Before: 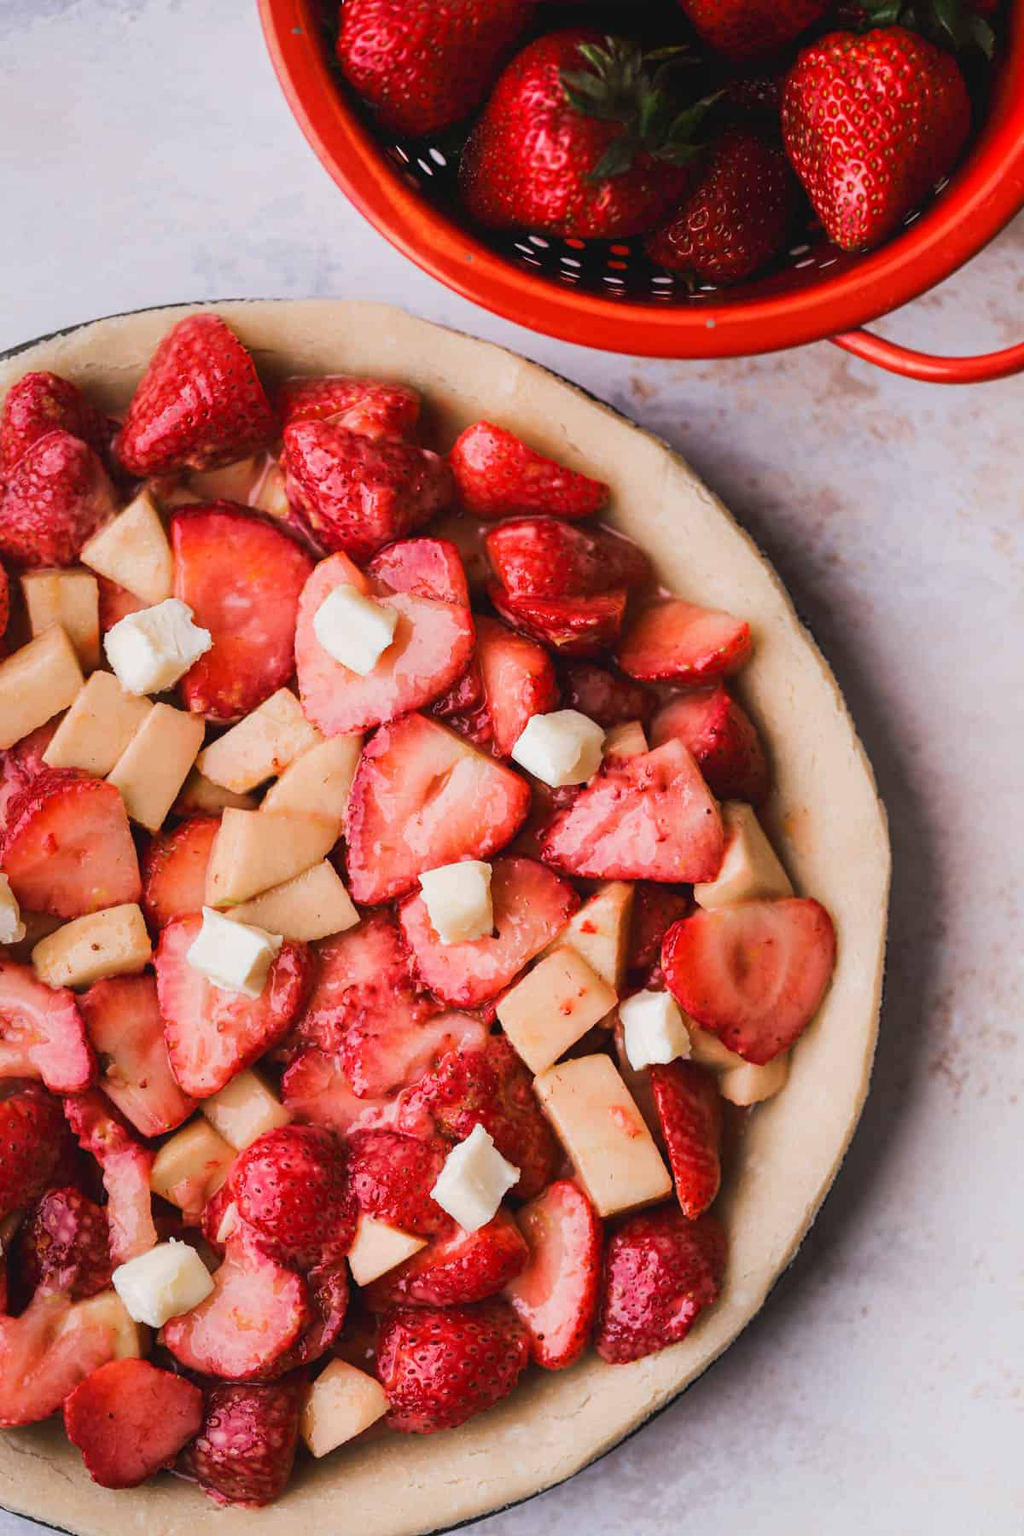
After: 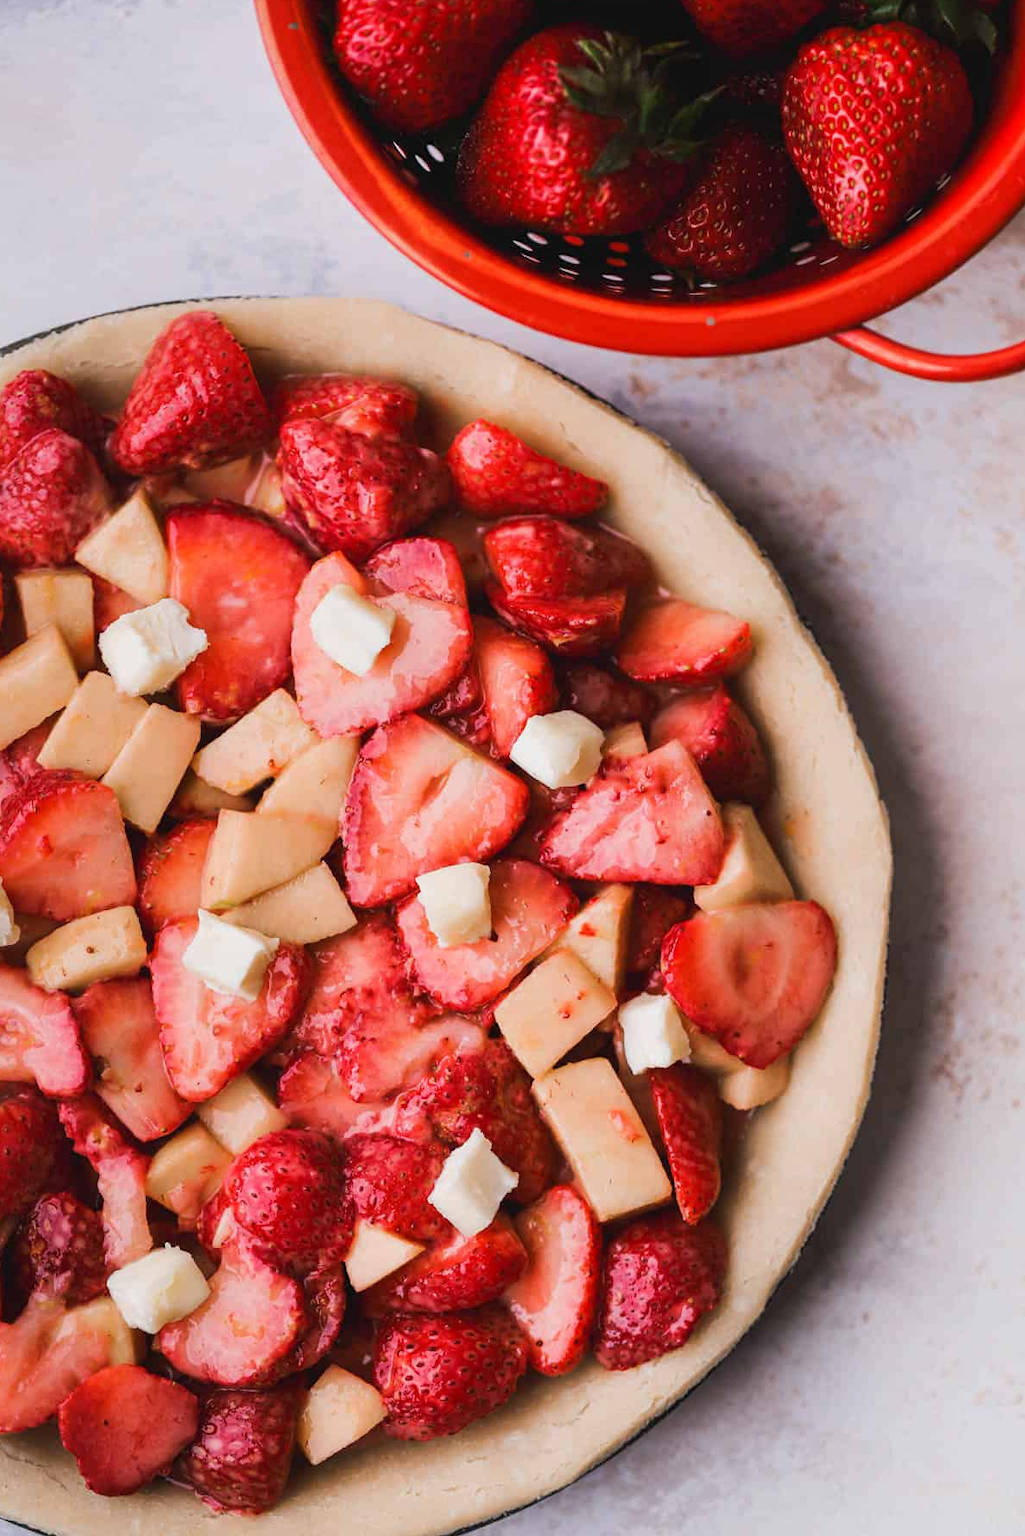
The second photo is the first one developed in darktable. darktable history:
crop and rotate: left 0.632%, top 0.387%, bottom 0.399%
